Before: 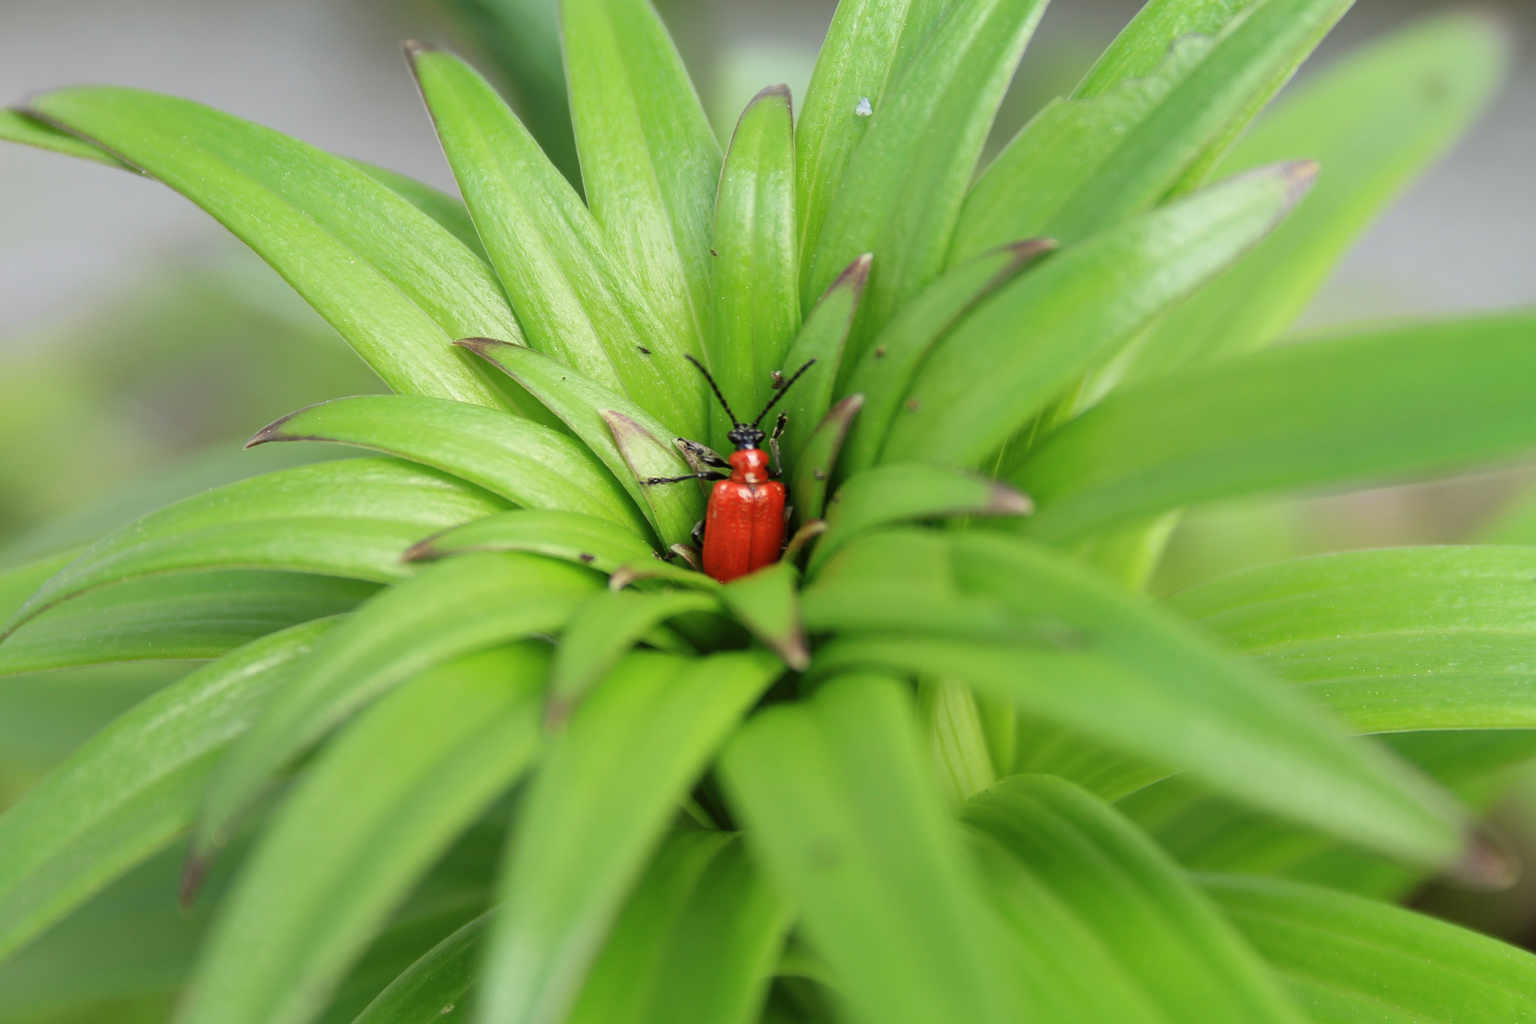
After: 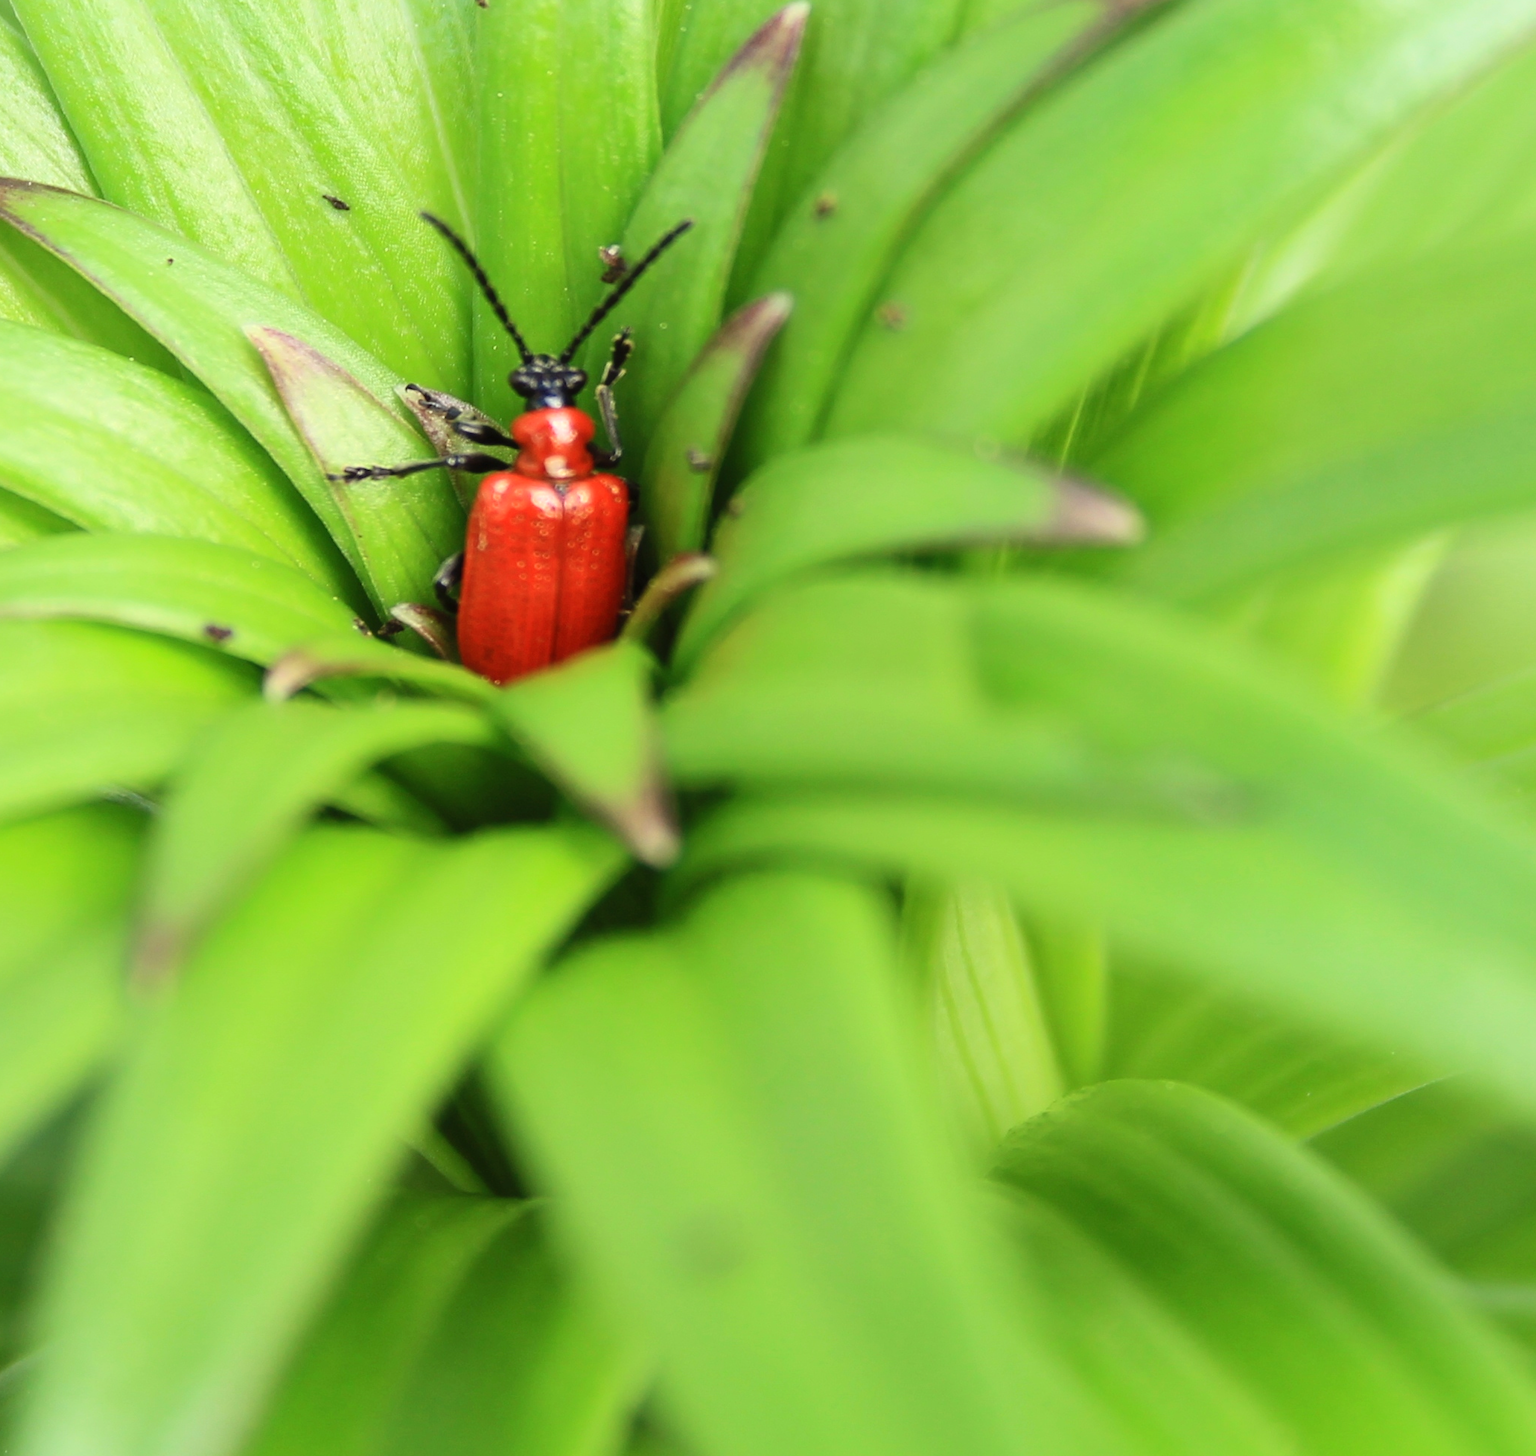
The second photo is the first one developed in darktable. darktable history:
crop: left 31.379%, top 24.658%, right 20.326%, bottom 6.628%
contrast brightness saturation: contrast 0.2, brightness 0.15, saturation 0.14
